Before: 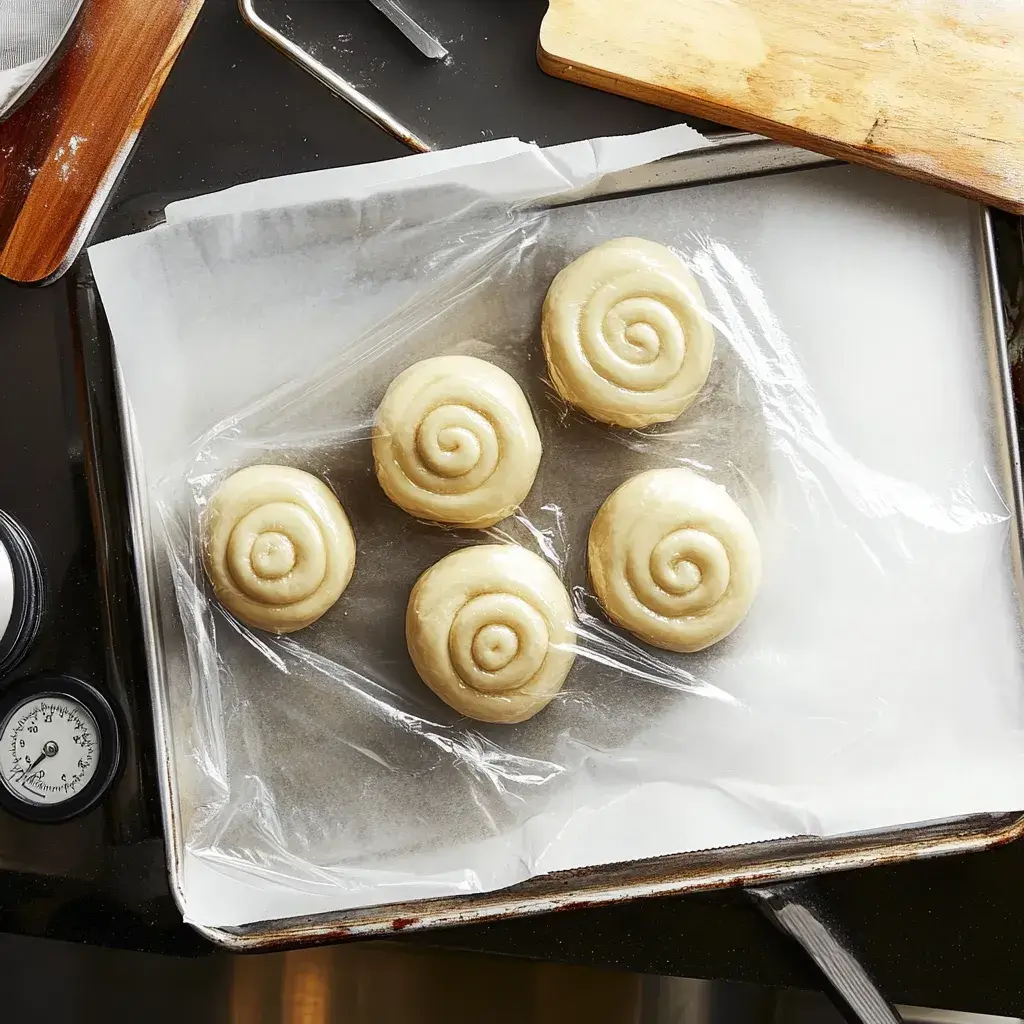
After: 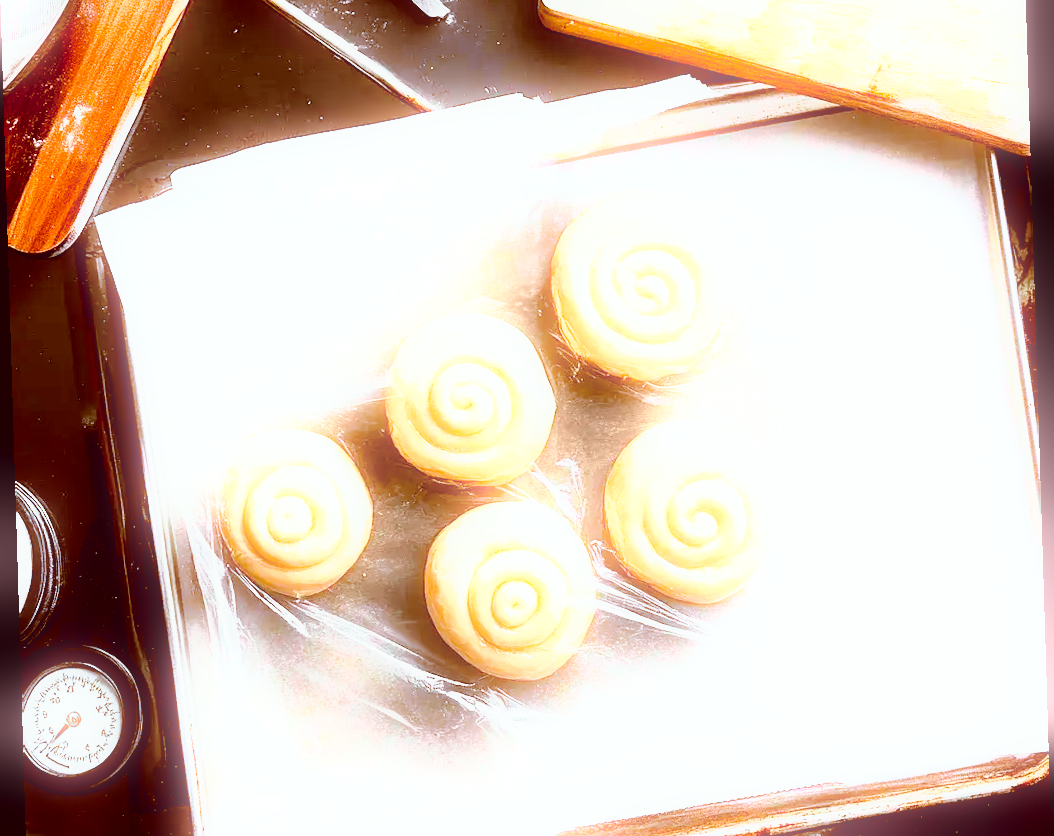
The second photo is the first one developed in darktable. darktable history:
white balance: emerald 1
rotate and perspective: rotation -1.75°, automatic cropping off
crop and rotate: top 5.667%, bottom 14.937%
bloom: size 5%, threshold 95%, strength 15%
base curve: curves: ch0 [(0, 0) (0.012, 0.01) (0.073, 0.168) (0.31, 0.711) (0.645, 0.957) (1, 1)], preserve colors none
tone curve: curves: ch0 [(0, 0) (0.105, 0.068) (0.195, 0.162) (0.283, 0.283) (0.384, 0.404) (0.485, 0.531) (0.638, 0.681) (0.795, 0.879) (1, 0.977)]; ch1 [(0, 0) (0.161, 0.092) (0.35, 0.33) (0.379, 0.401) (0.456, 0.469) (0.504, 0.501) (0.512, 0.523) (0.58, 0.597) (0.635, 0.646) (1, 1)]; ch2 [(0, 0) (0.371, 0.362) (0.437, 0.437) (0.5, 0.5) (0.53, 0.523) (0.56, 0.58) (0.622, 0.606) (1, 1)], color space Lab, independent channels, preserve colors none
color balance: lift [1, 1.015, 1.004, 0.985], gamma [1, 0.958, 0.971, 1.042], gain [1, 0.956, 0.977, 1.044]
